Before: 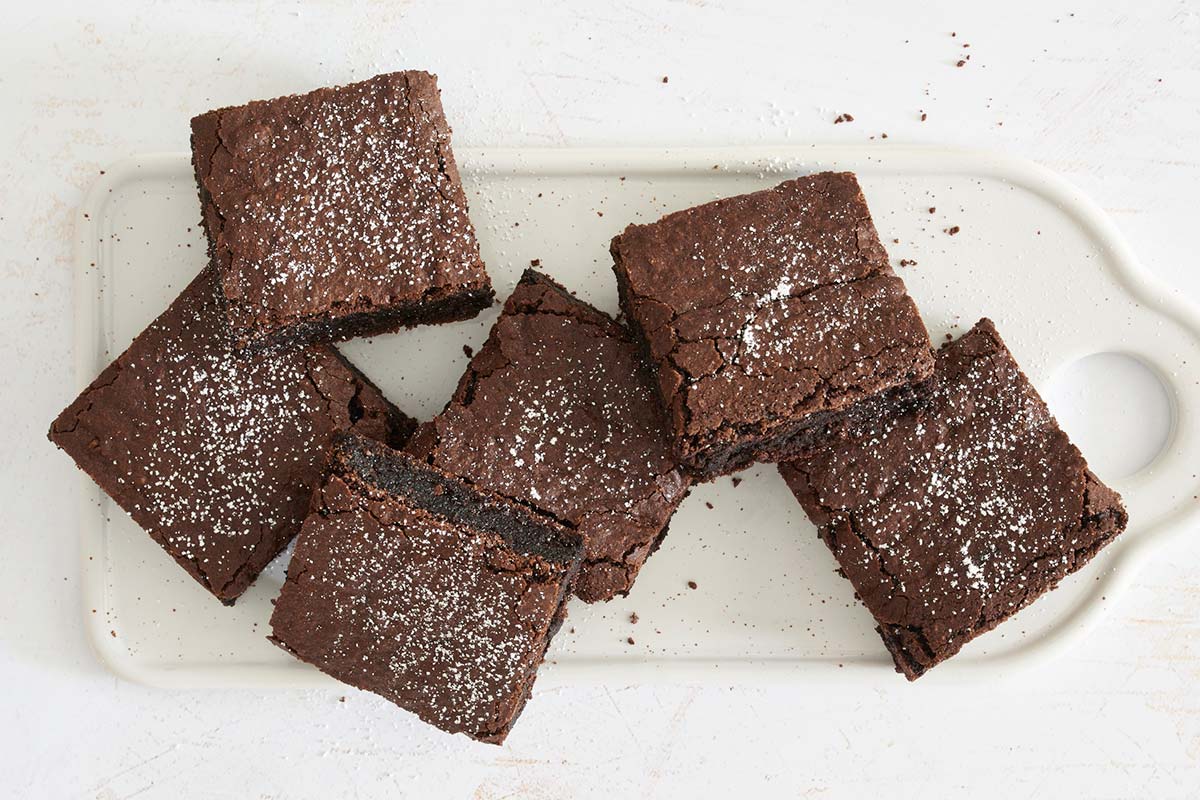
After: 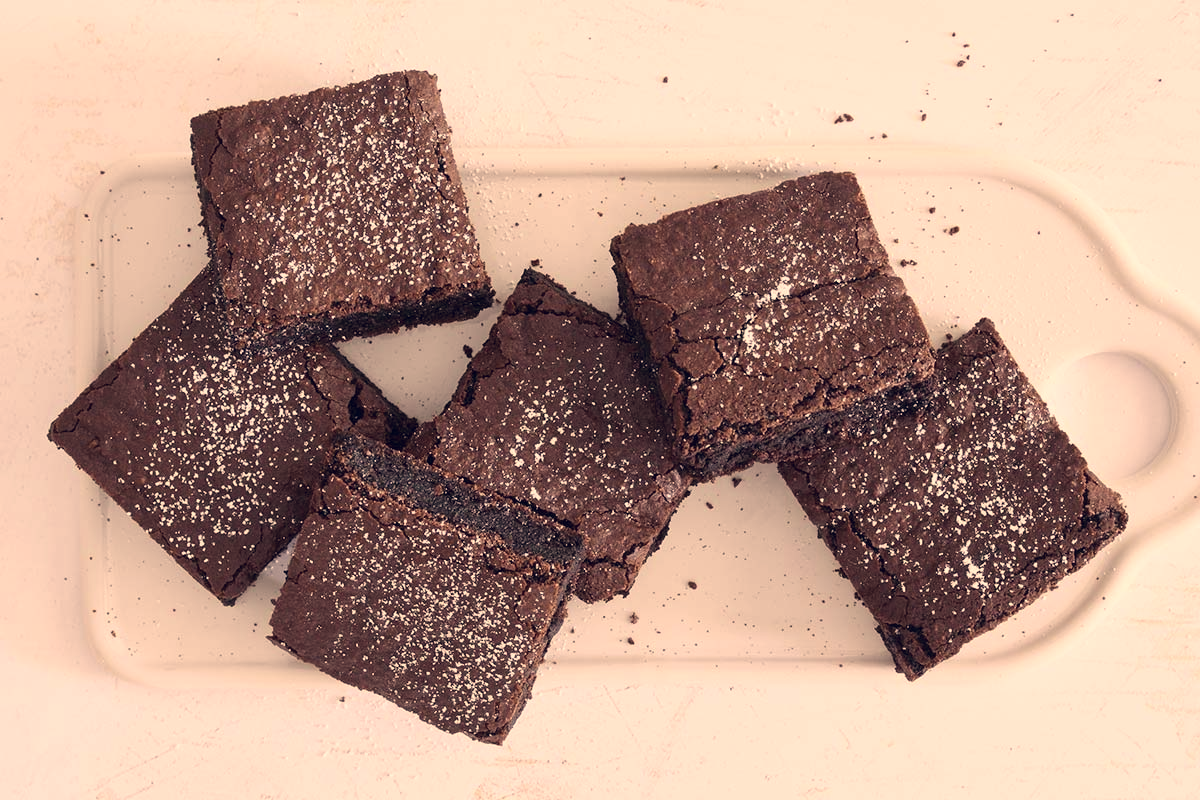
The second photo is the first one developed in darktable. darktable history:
color correction: highlights a* 20.23, highlights b* 27.76, shadows a* 3.28, shadows b* -16.97, saturation 0.745
